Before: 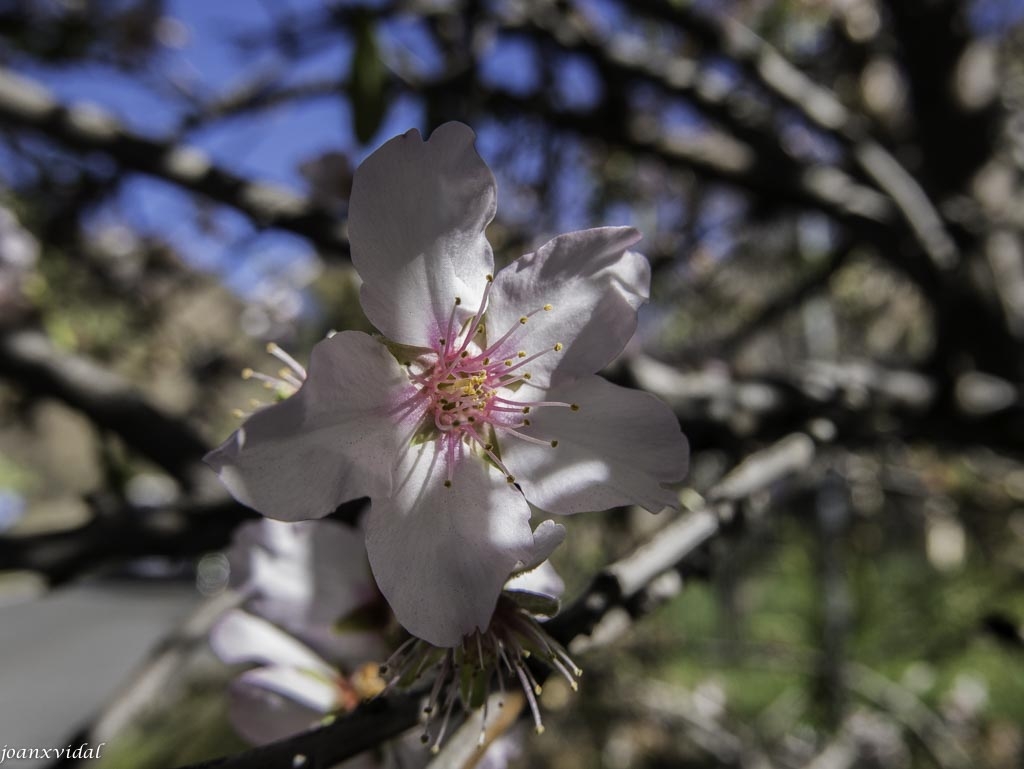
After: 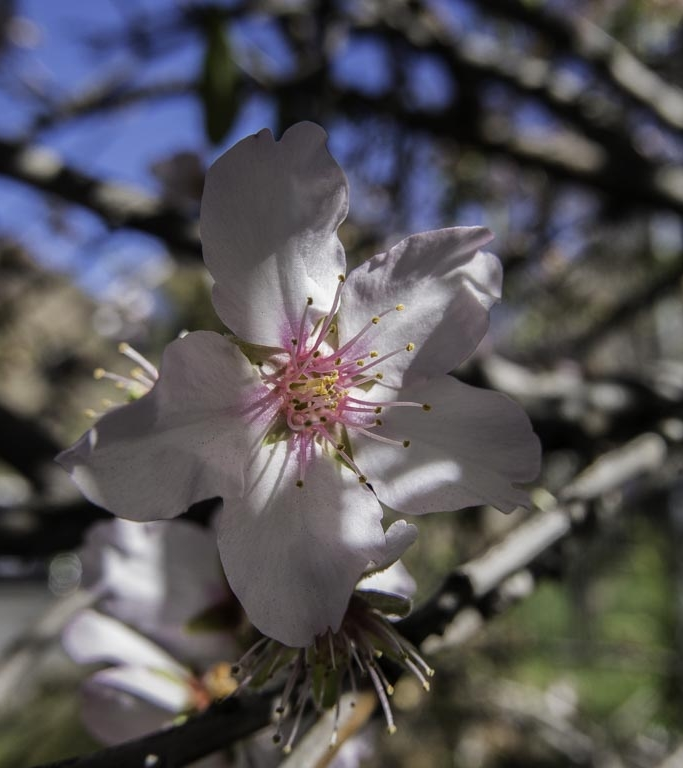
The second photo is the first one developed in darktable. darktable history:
crop and rotate: left 14.467%, right 18.791%
